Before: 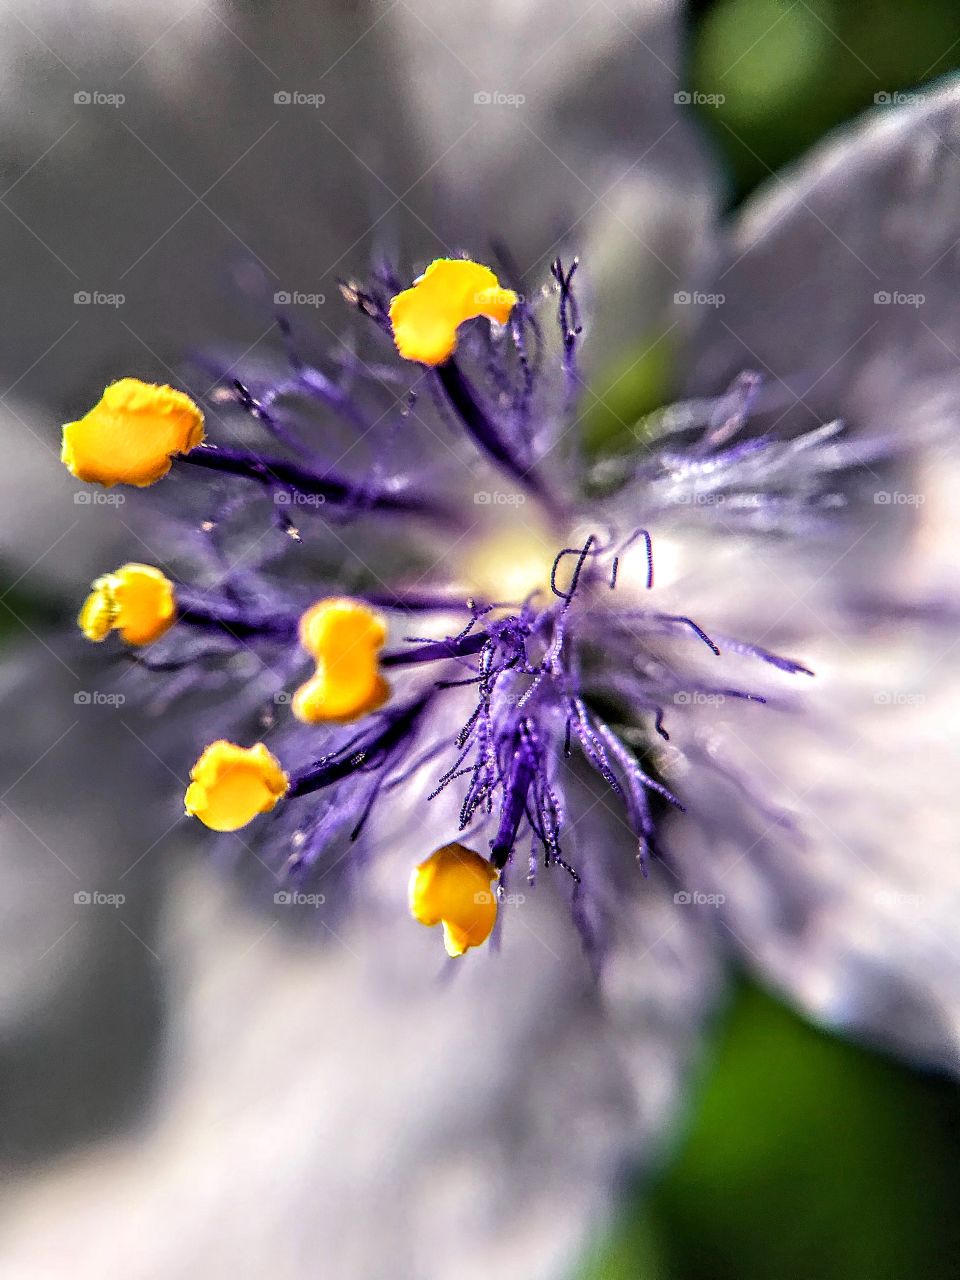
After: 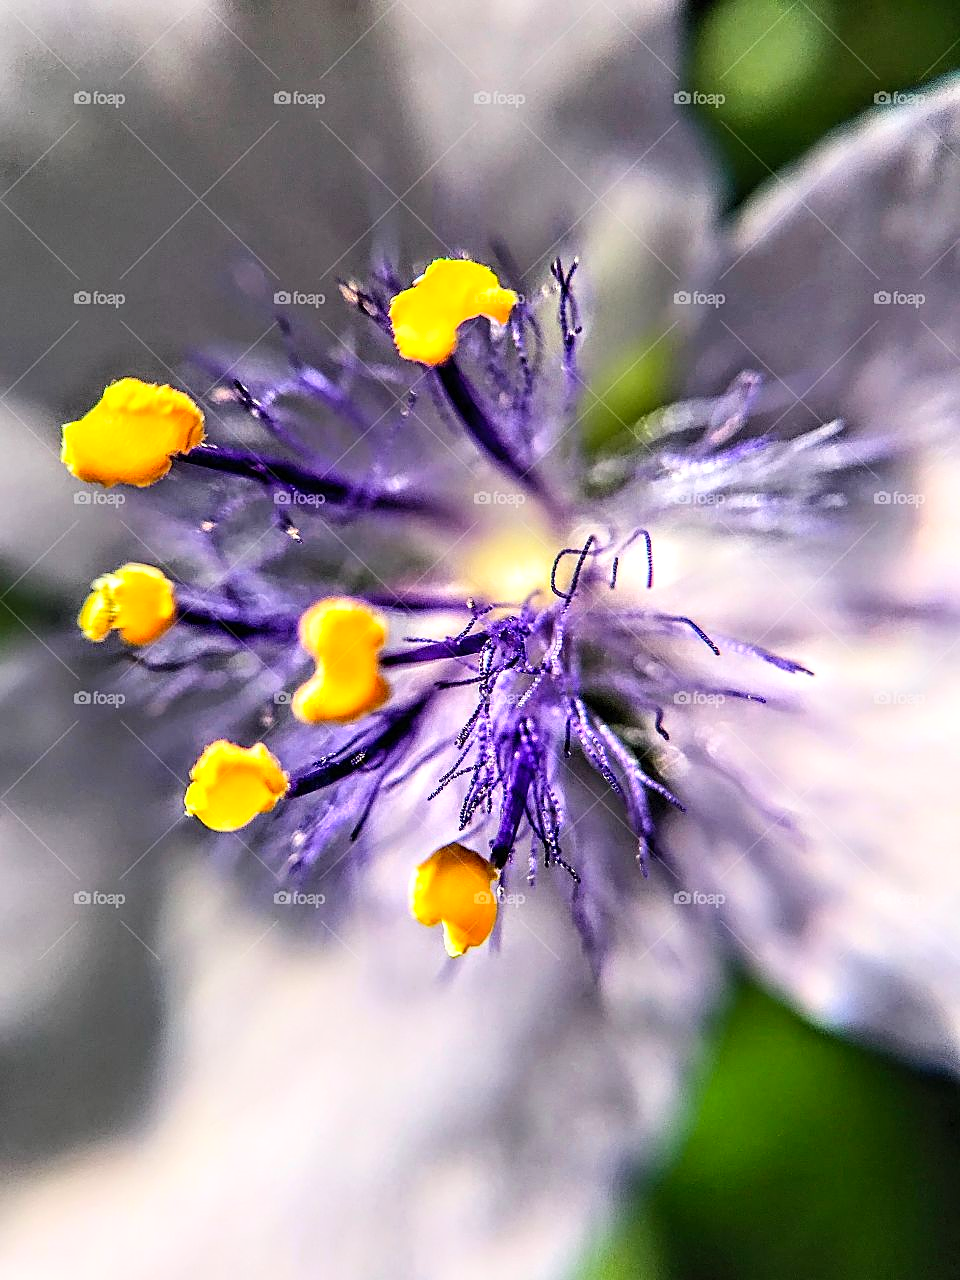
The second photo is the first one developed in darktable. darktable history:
contrast brightness saturation: contrast 0.2, brightness 0.16, saturation 0.22
sharpen: on, module defaults
tone equalizer: -8 EV -1.84 EV, -7 EV -1.16 EV, -6 EV -1.62 EV, smoothing diameter 25%, edges refinement/feathering 10, preserve details guided filter
